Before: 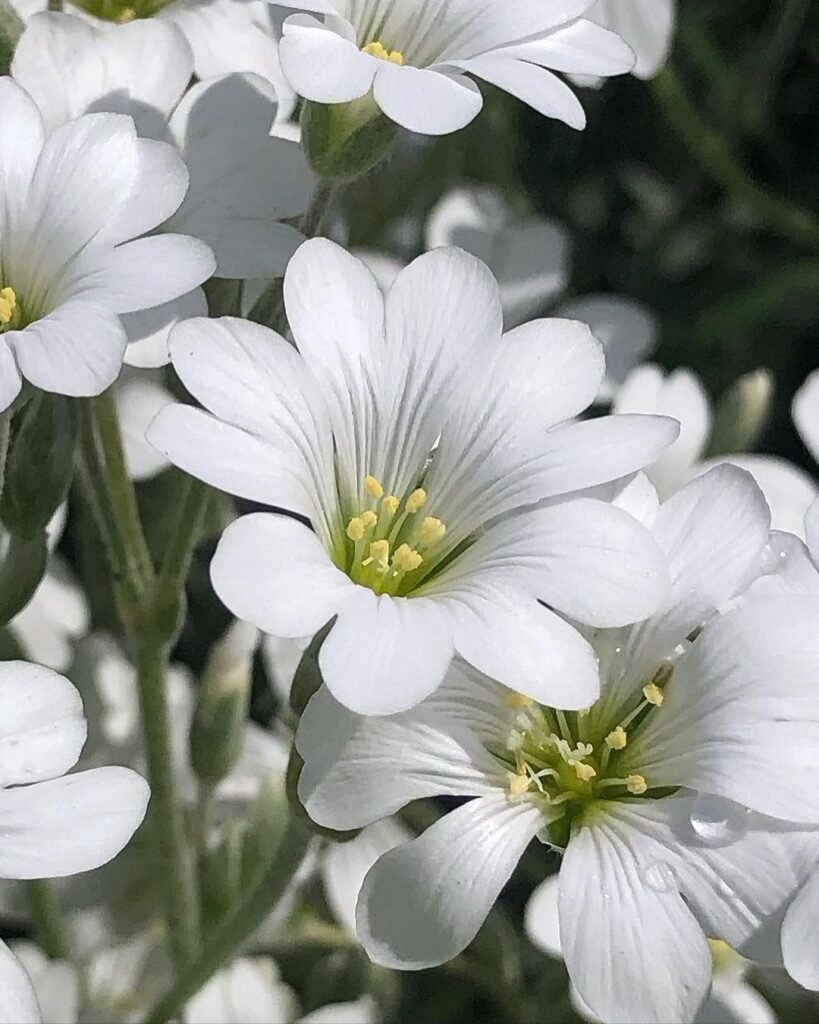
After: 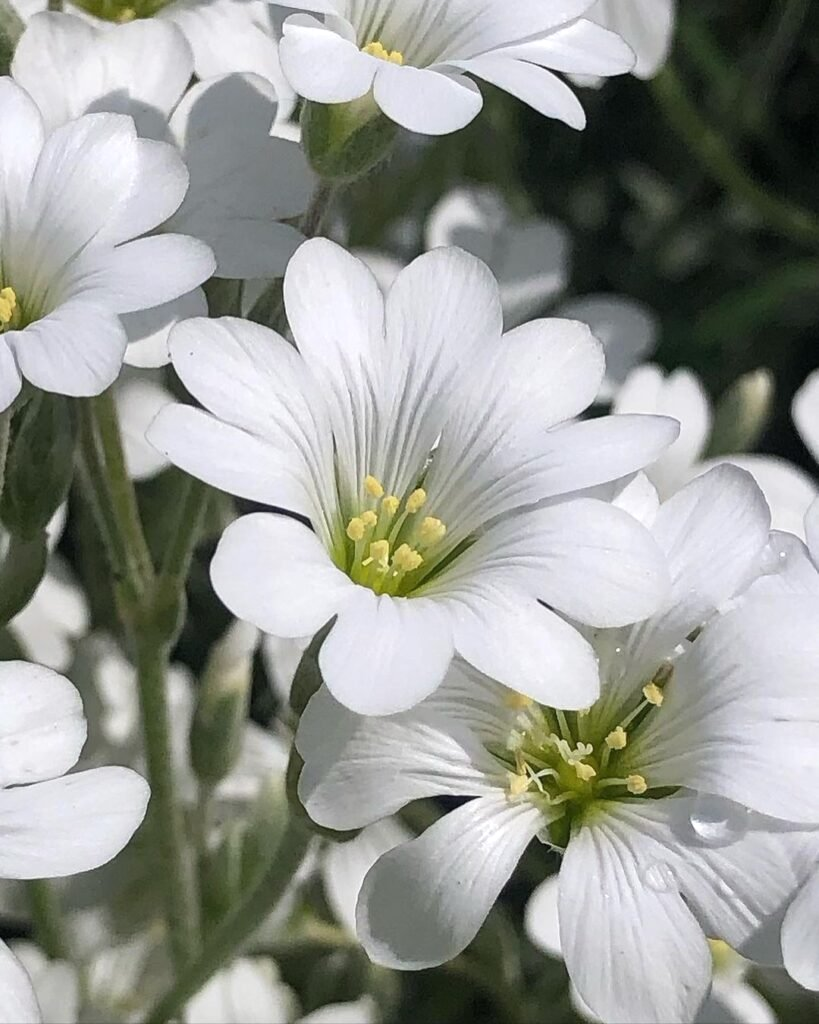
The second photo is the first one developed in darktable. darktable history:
shadows and highlights: shadows 13.76, white point adjustment 1.22, highlights -2.24, soften with gaussian
